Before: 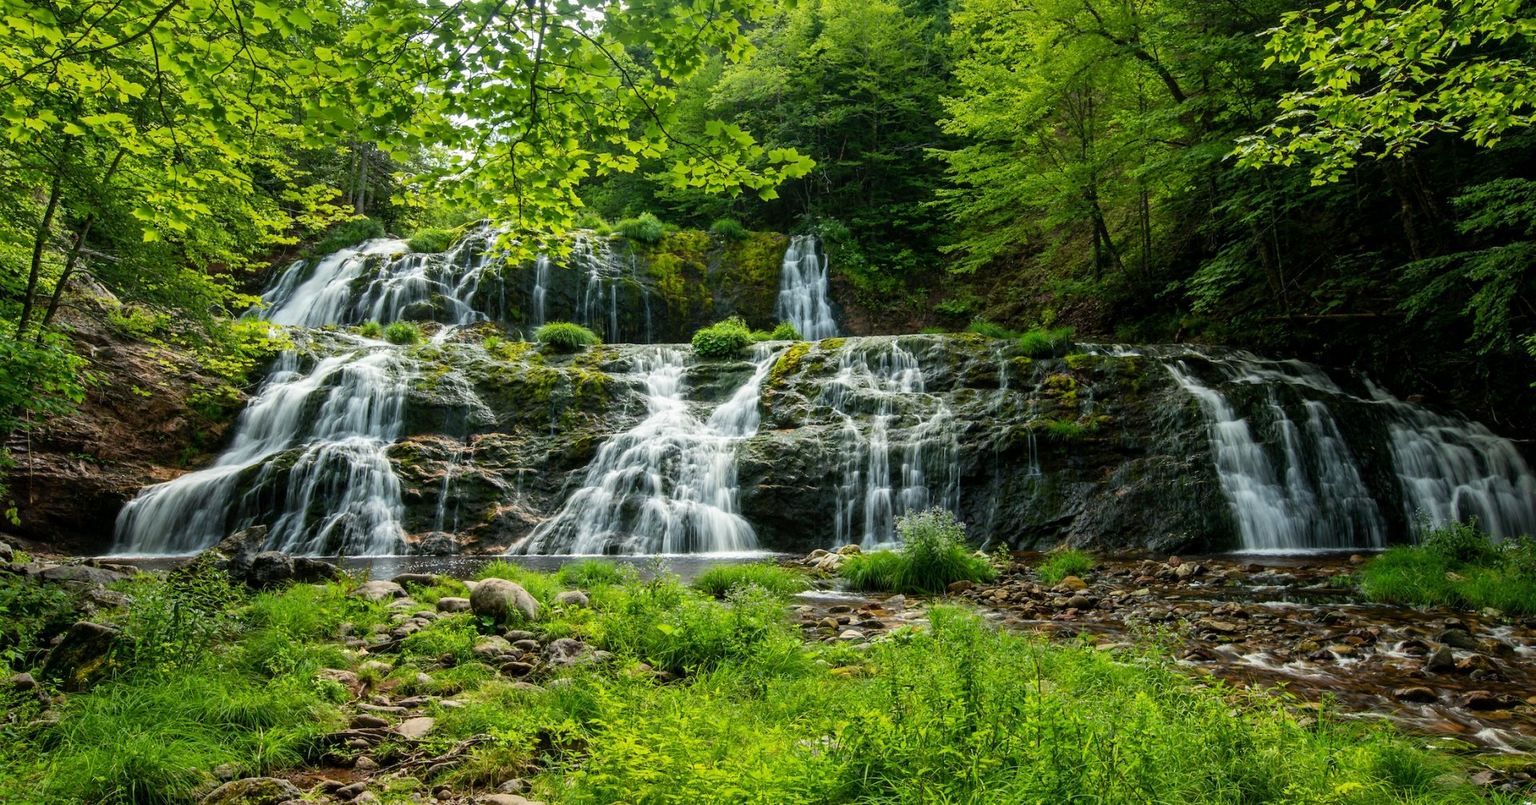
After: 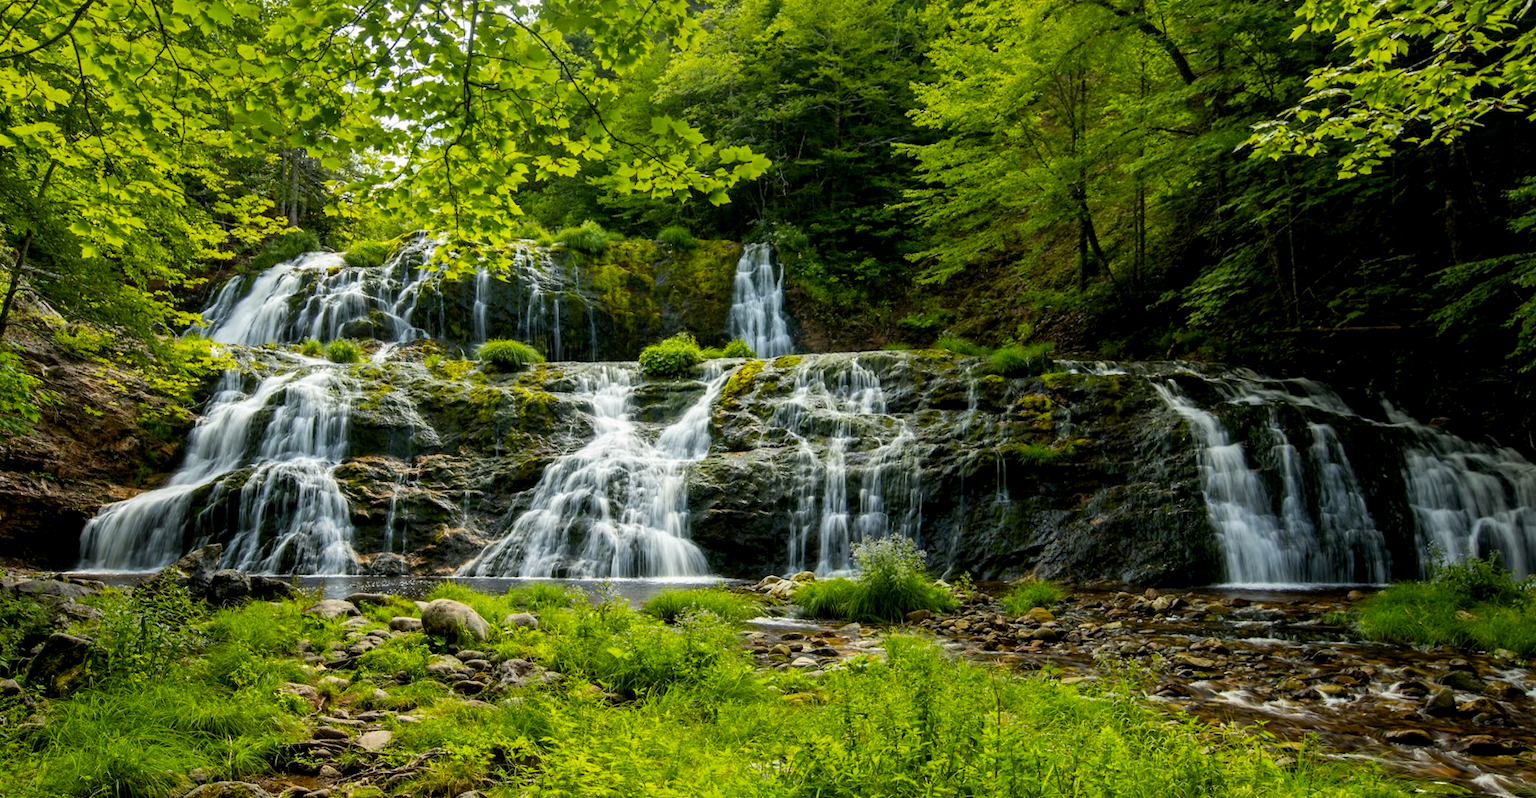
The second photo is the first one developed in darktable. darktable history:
exposure: black level correction 0.004, exposure 0.014 EV, compensate highlight preservation false
rotate and perspective: rotation 0.062°, lens shift (vertical) 0.115, lens shift (horizontal) -0.133, crop left 0.047, crop right 0.94, crop top 0.061, crop bottom 0.94
color contrast: green-magenta contrast 0.85, blue-yellow contrast 1.25, unbound 0
